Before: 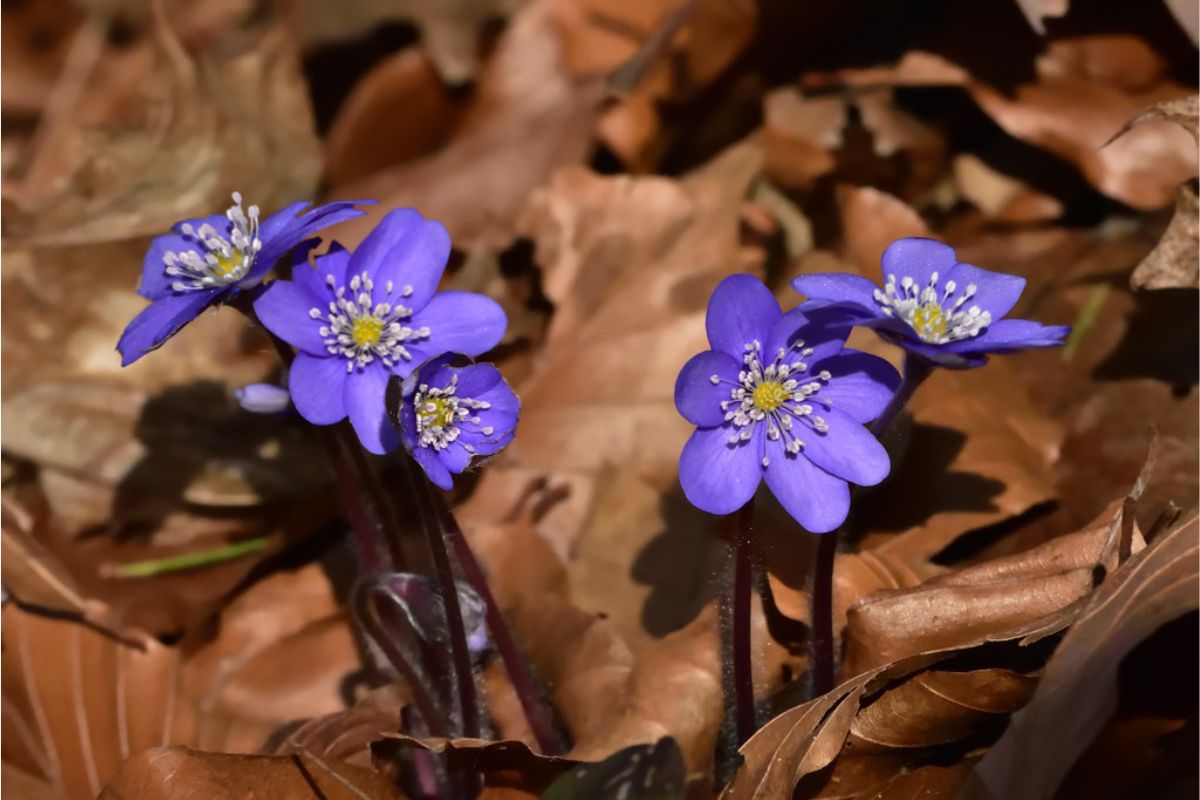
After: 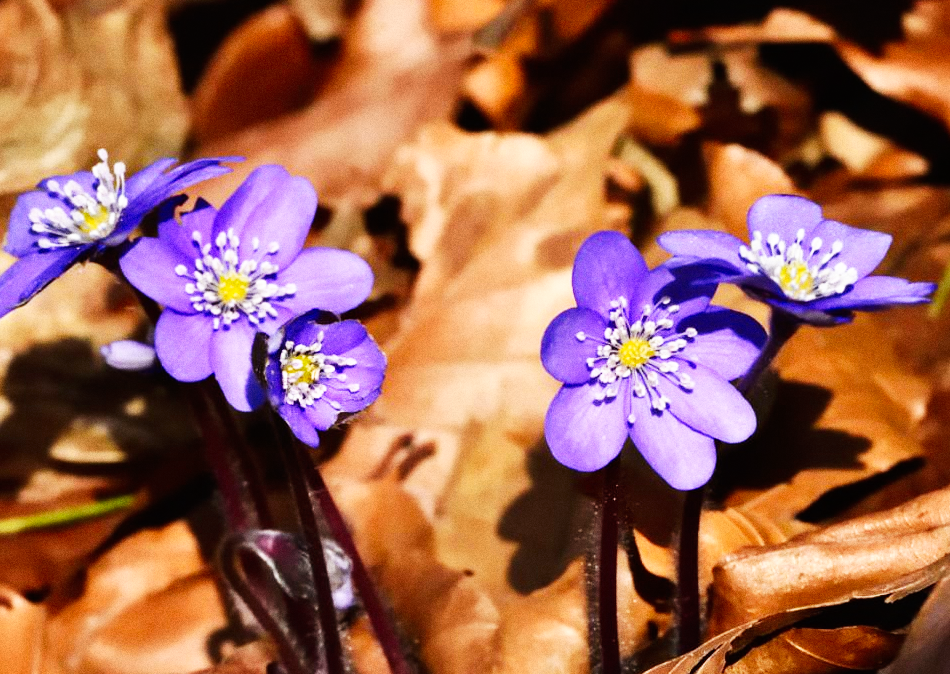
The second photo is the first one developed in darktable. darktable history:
base curve: curves: ch0 [(0, 0) (0.007, 0.004) (0.027, 0.03) (0.046, 0.07) (0.207, 0.54) (0.442, 0.872) (0.673, 0.972) (1, 1)], preserve colors none
crop: left 11.225%, top 5.381%, right 9.565%, bottom 10.314%
grain: coarseness 0.09 ISO
